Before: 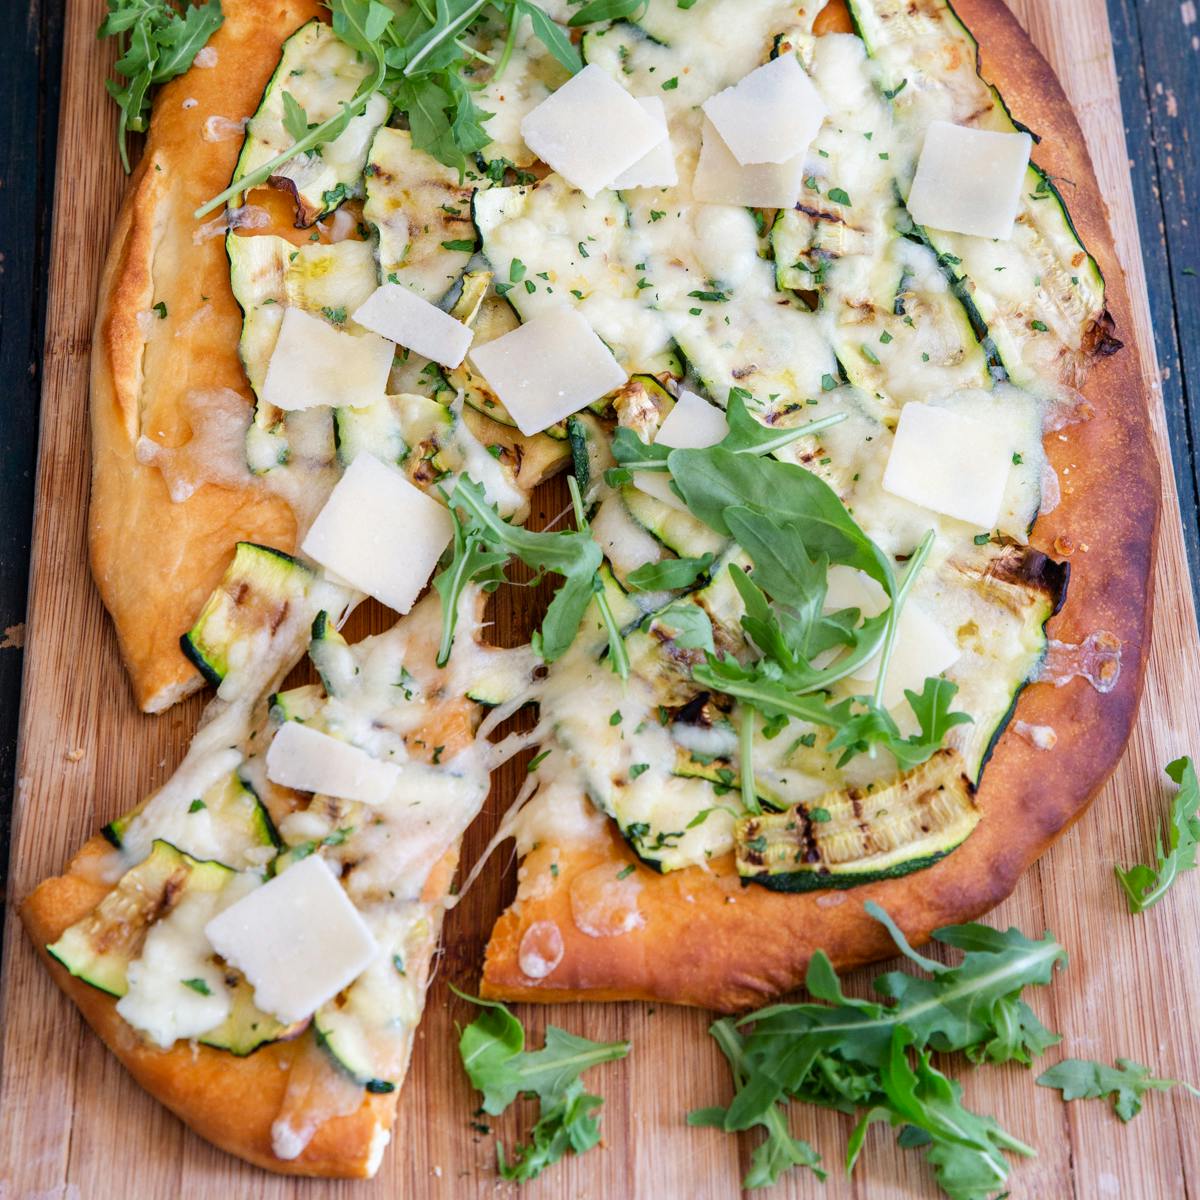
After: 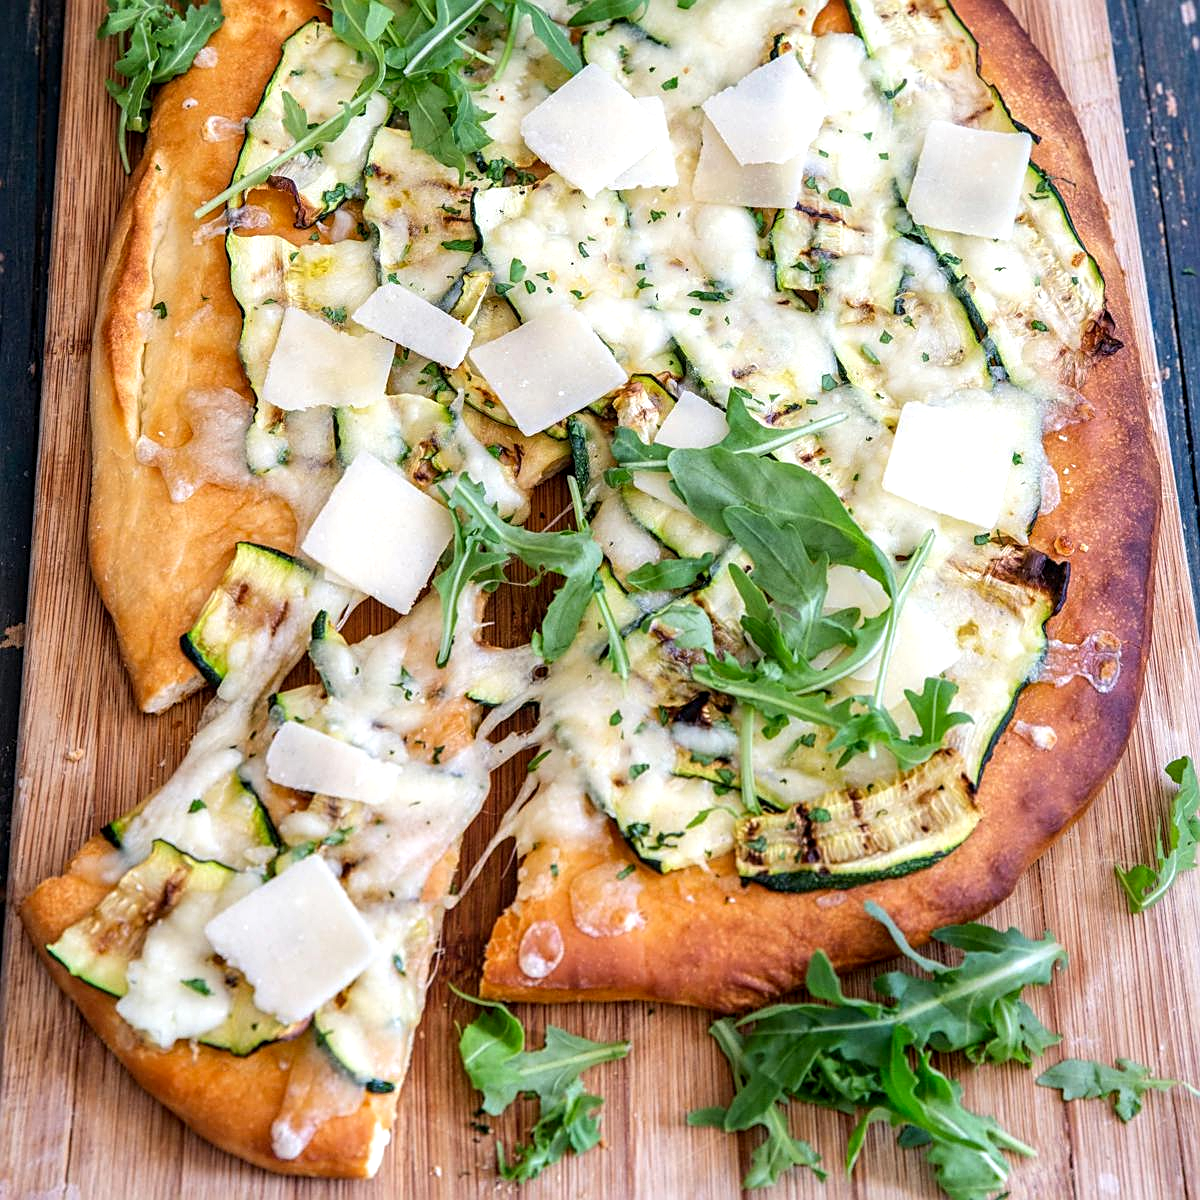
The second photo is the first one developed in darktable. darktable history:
sharpen: on, module defaults
exposure: exposure 0.209 EV, compensate highlight preservation false
local contrast: detail 130%
